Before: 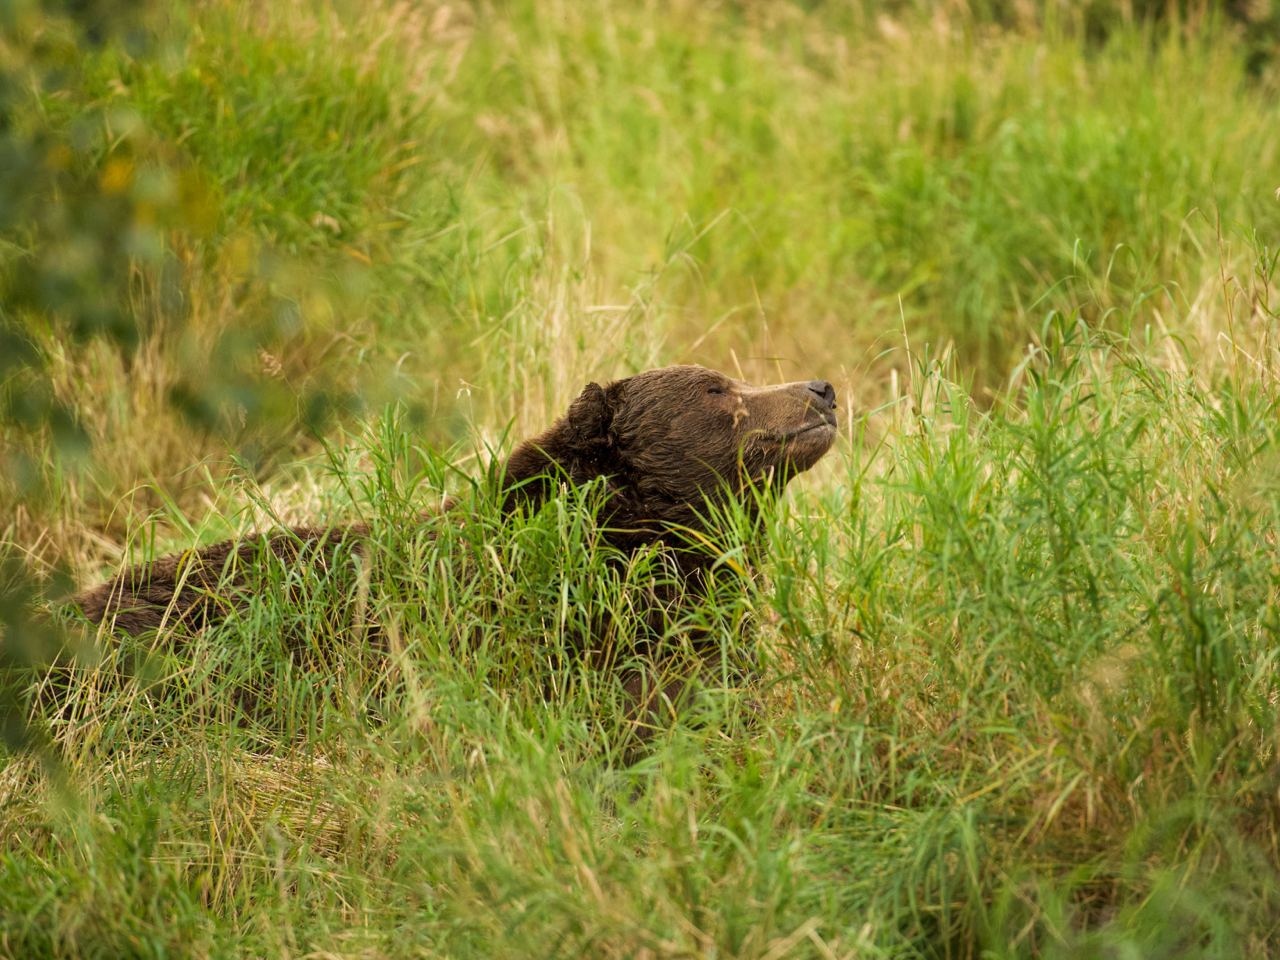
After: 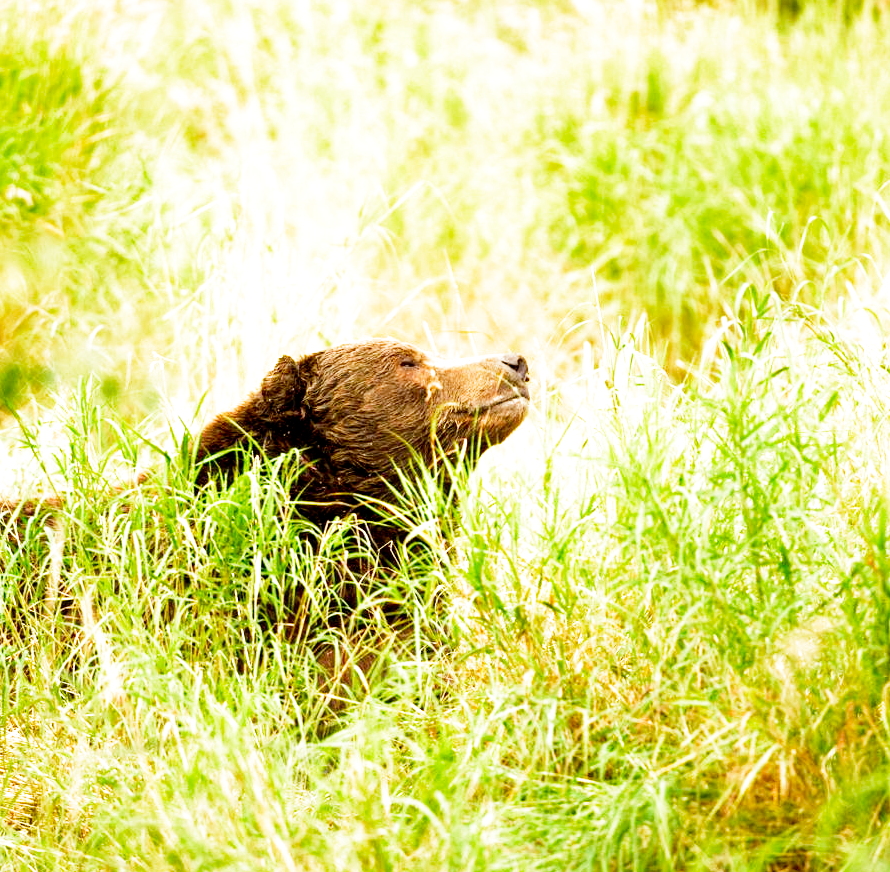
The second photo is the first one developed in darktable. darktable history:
crop and rotate: left 24.034%, top 2.838%, right 6.406%, bottom 6.299%
filmic rgb: middle gray luminance 10%, black relative exposure -8.61 EV, white relative exposure 3.3 EV, threshold 6 EV, target black luminance 0%, hardness 5.2, latitude 44.69%, contrast 1.302, highlights saturation mix 5%, shadows ↔ highlights balance 24.64%, add noise in highlights 0, preserve chrominance no, color science v3 (2019), use custom middle-gray values true, iterations of high-quality reconstruction 0, contrast in highlights soft, enable highlight reconstruction true
contrast brightness saturation: contrast 0.09, saturation 0.28
exposure: black level correction 0, exposure 0.7 EV, compensate exposure bias true, compensate highlight preservation false
